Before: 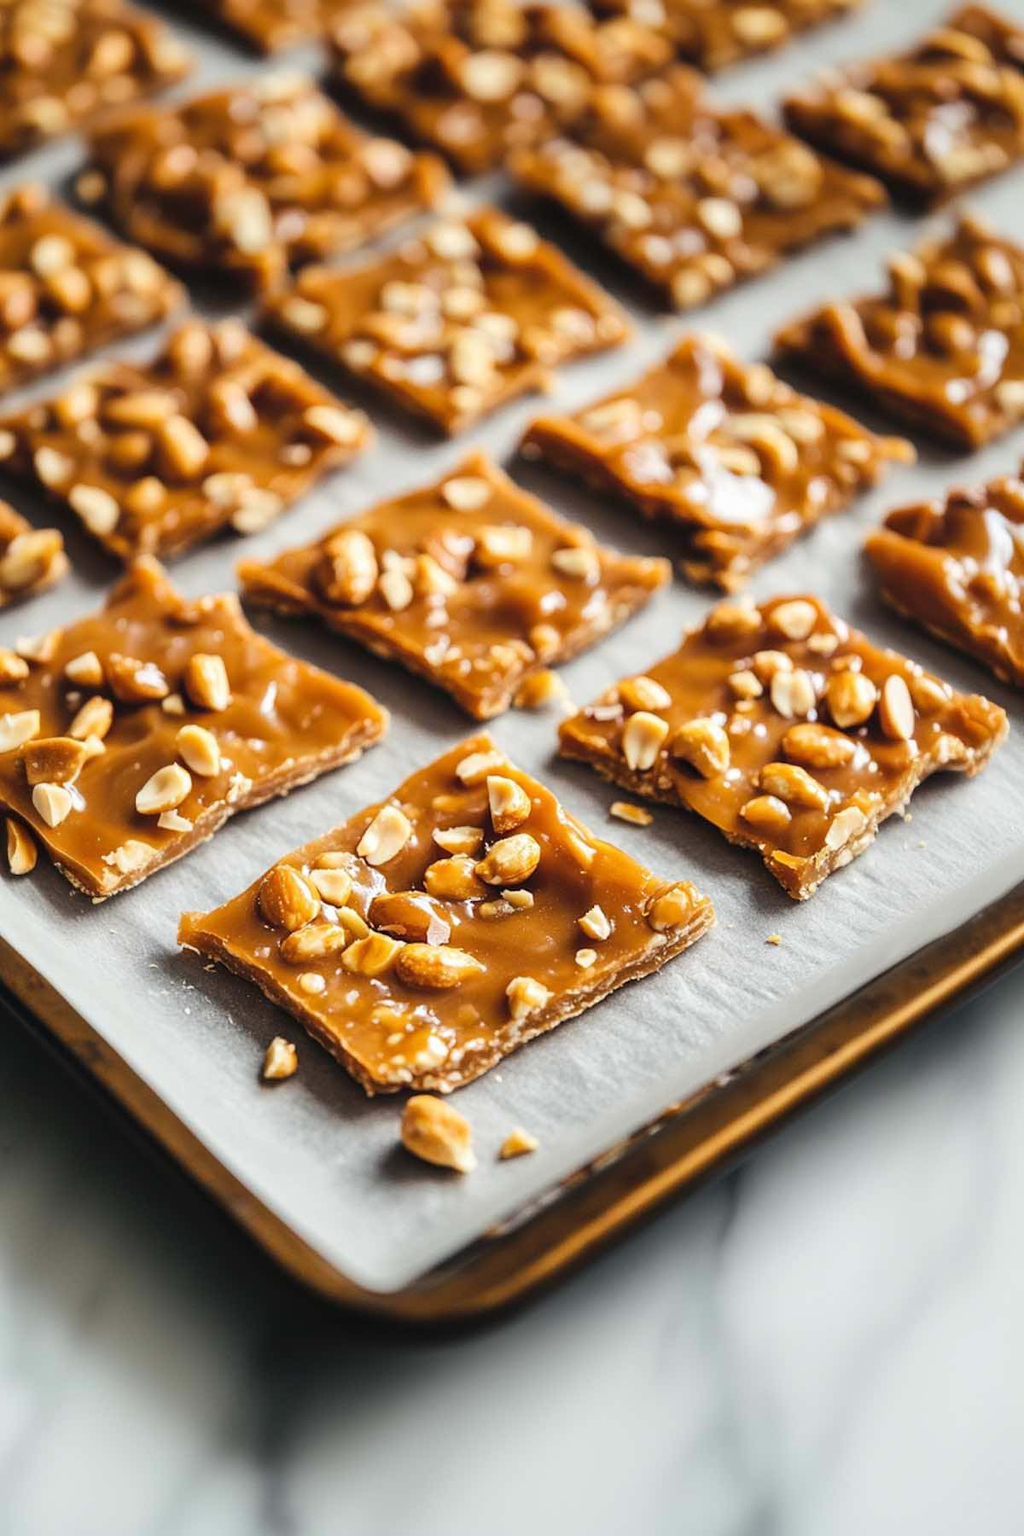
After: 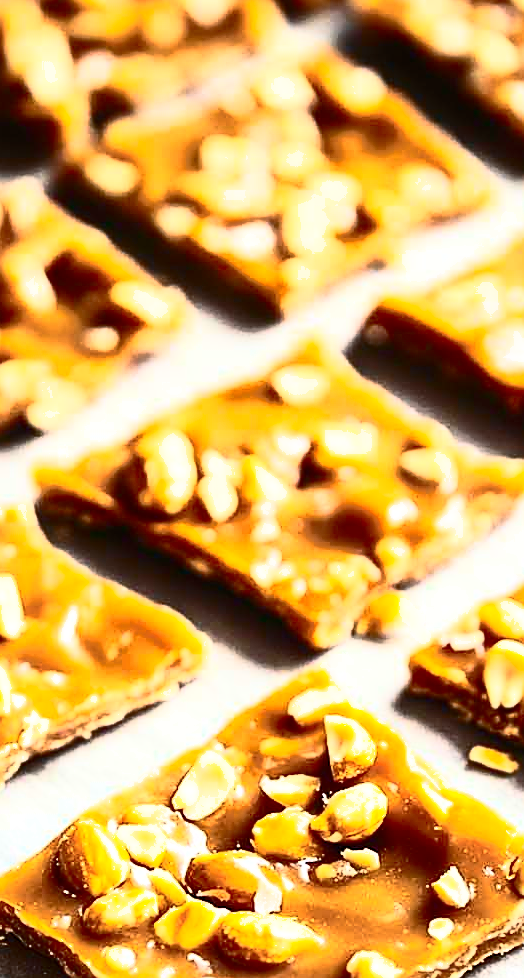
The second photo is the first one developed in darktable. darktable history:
base curve: curves: ch0 [(0, 0) (0.283, 0.295) (1, 1)], preserve colors none
tone equalizer: -8 EV -0.413 EV, -7 EV -0.426 EV, -6 EV -0.299 EV, -5 EV -0.24 EV, -3 EV 0.225 EV, -2 EV 0.323 EV, -1 EV 0.369 EV, +0 EV 0.445 EV, mask exposure compensation -0.494 EV
shadows and highlights: on, module defaults
sharpen: on, module defaults
crop: left 20.537%, top 10.8%, right 35.733%, bottom 34.86%
contrast brightness saturation: contrast 0.931, brightness 0.2
